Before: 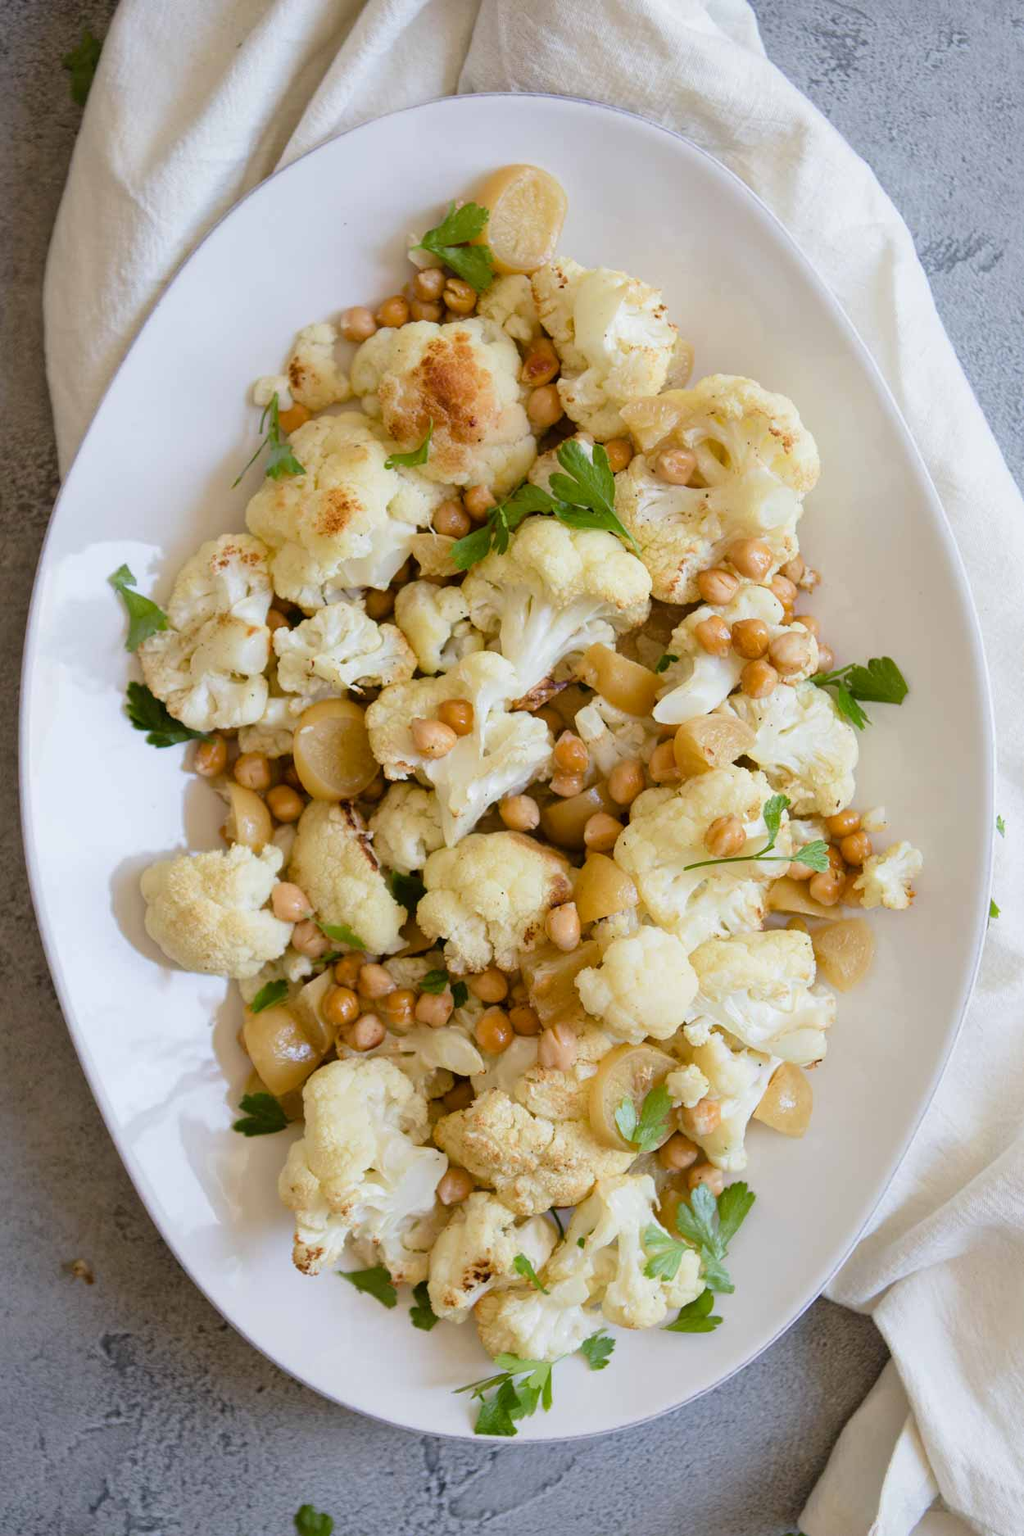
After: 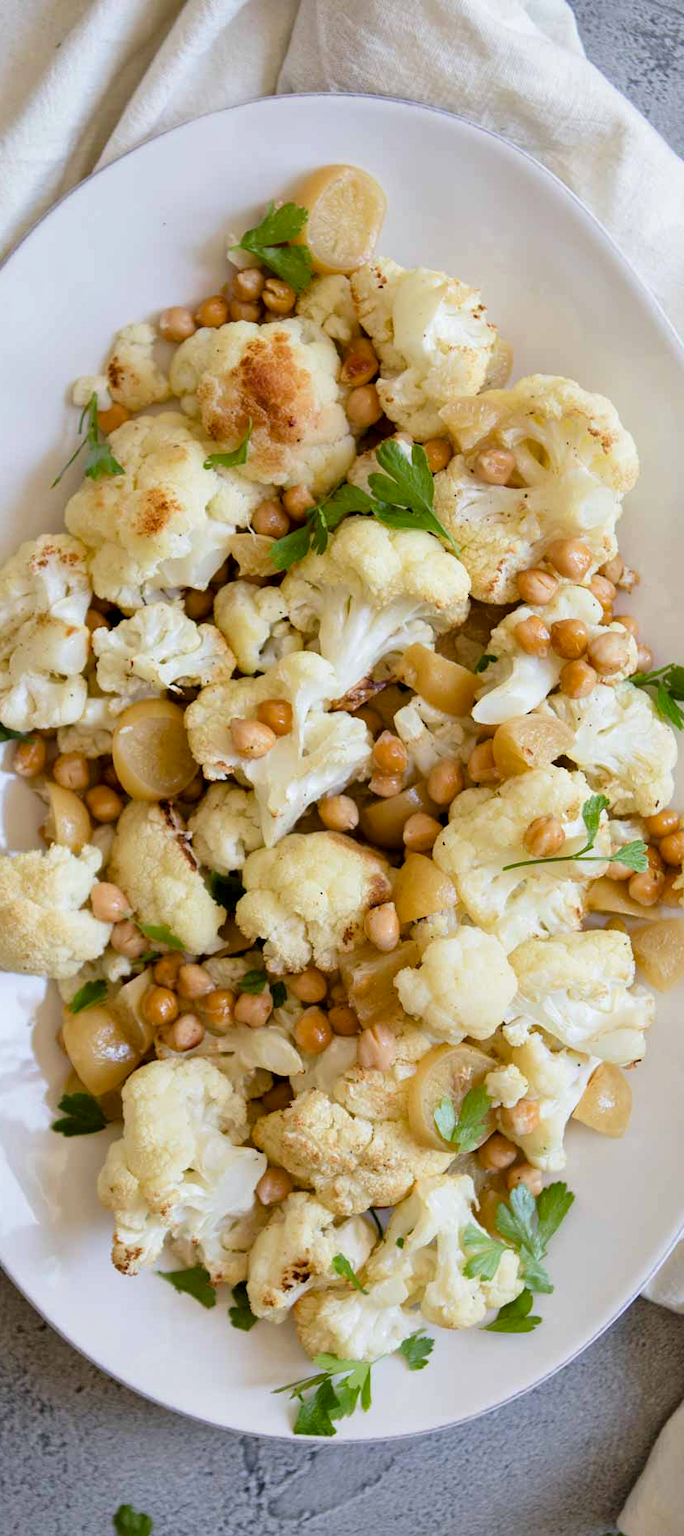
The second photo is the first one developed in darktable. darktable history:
crop and rotate: left 17.732%, right 15.423%
contrast equalizer: octaves 7, y [[0.6 ×6], [0.55 ×6], [0 ×6], [0 ×6], [0 ×6]], mix 0.29
